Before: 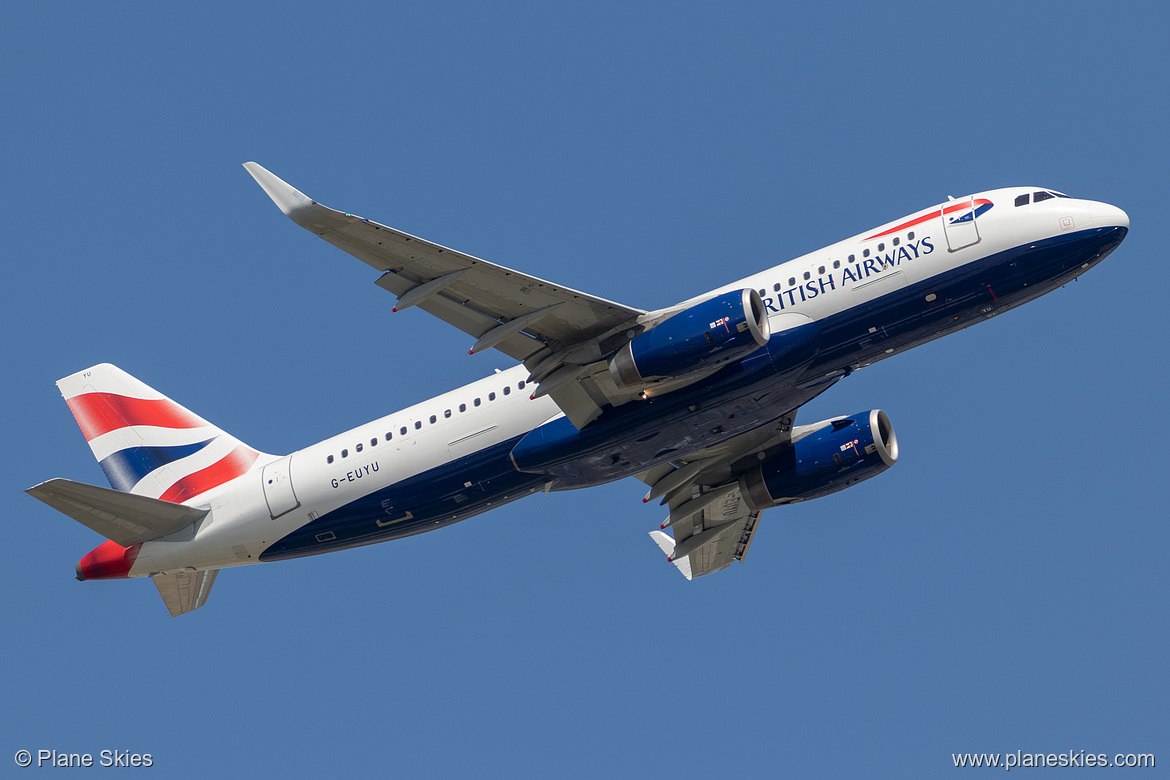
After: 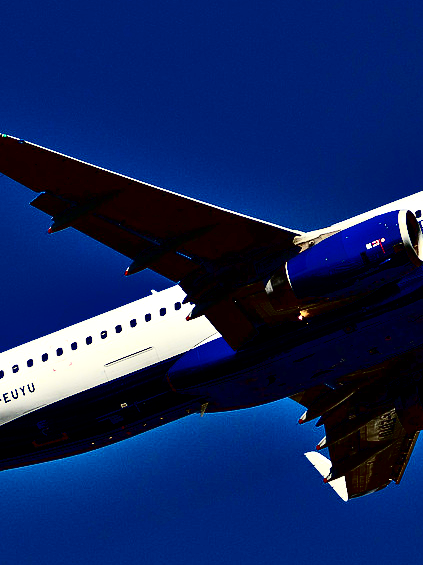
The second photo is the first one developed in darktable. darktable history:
contrast brightness saturation: contrast 0.759, brightness -0.984, saturation 0.994
crop and rotate: left 29.458%, top 10.189%, right 34.331%, bottom 17.278%
color balance rgb: highlights gain › luminance 6.382%, highlights gain › chroma 1.232%, highlights gain › hue 91.56°, perceptual saturation grading › global saturation 20%, perceptual saturation grading › highlights -49.153%, perceptual saturation grading › shadows 25.113%, contrast 3.848%
contrast equalizer: octaves 7, y [[0.6 ×6], [0.55 ×6], [0 ×6], [0 ×6], [0 ×6]]
